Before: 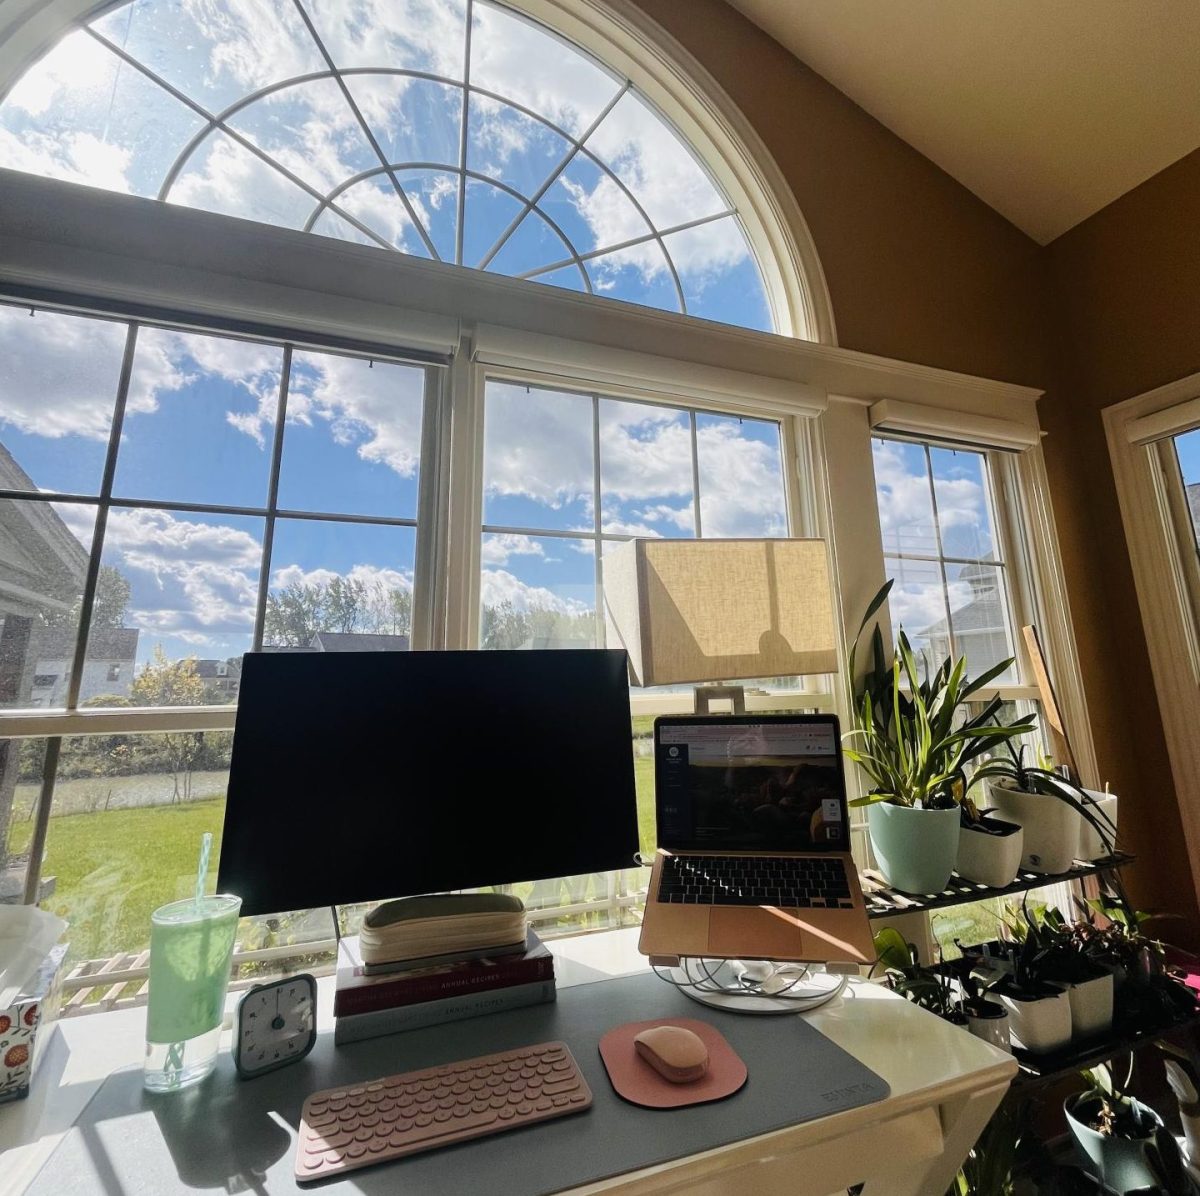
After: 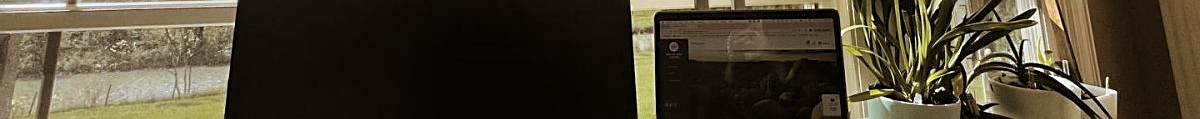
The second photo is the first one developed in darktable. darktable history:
split-toning: shadows › hue 37.98°, highlights › hue 185.58°, balance -55.261
crop and rotate: top 59.084%, bottom 30.916%
sharpen: on, module defaults
